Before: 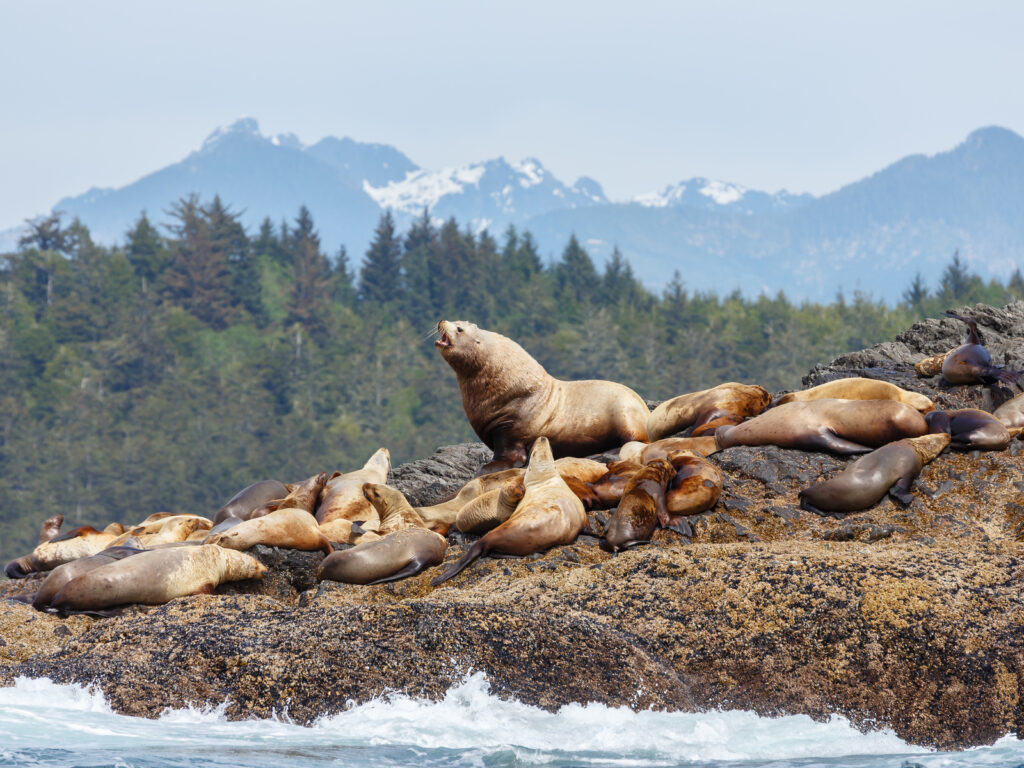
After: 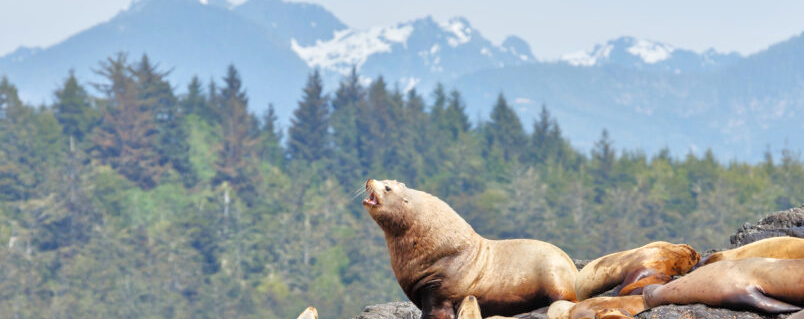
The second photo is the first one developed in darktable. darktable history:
crop: left 7.036%, top 18.398%, right 14.379%, bottom 40.043%
tone equalizer: -7 EV 0.15 EV, -6 EV 0.6 EV, -5 EV 1.15 EV, -4 EV 1.33 EV, -3 EV 1.15 EV, -2 EV 0.6 EV, -1 EV 0.15 EV, mask exposure compensation -0.5 EV
